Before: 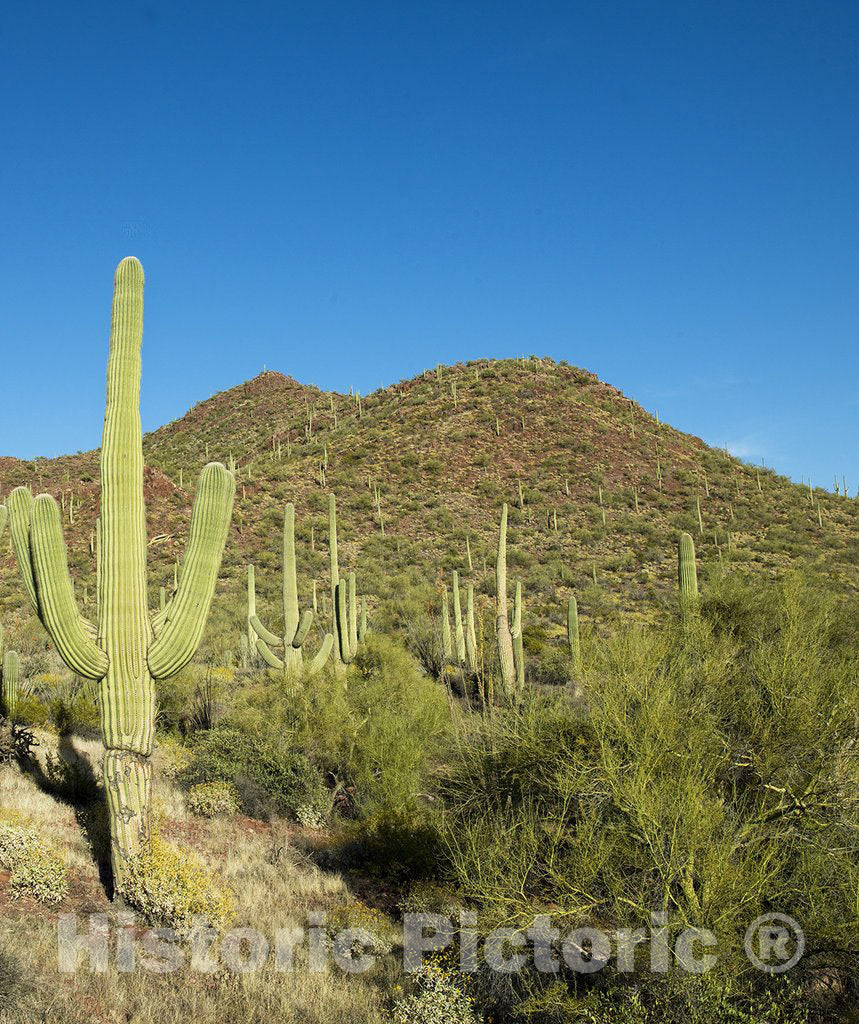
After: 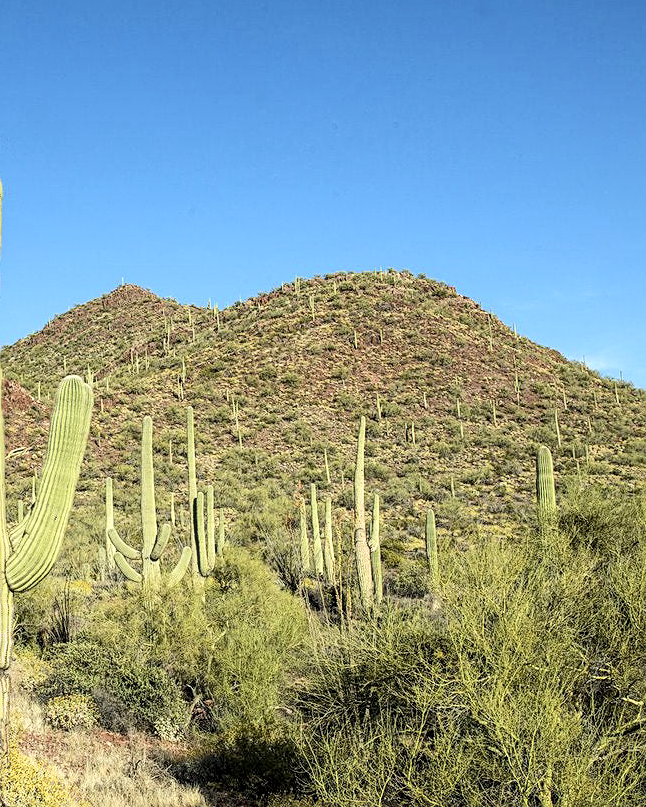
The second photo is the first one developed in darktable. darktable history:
local contrast: detail 130%
tone curve: curves: ch0 [(0, 0) (0.003, 0.003) (0.011, 0.014) (0.025, 0.031) (0.044, 0.055) (0.069, 0.086) (0.1, 0.124) (0.136, 0.168) (0.177, 0.22) (0.224, 0.278) (0.277, 0.344) (0.335, 0.426) (0.399, 0.515) (0.468, 0.597) (0.543, 0.672) (0.623, 0.746) (0.709, 0.815) (0.801, 0.881) (0.898, 0.939) (1, 1)], color space Lab, independent channels, preserve colors none
crop: left 16.577%, top 8.503%, right 8.141%, bottom 12.639%
sharpen: on, module defaults
